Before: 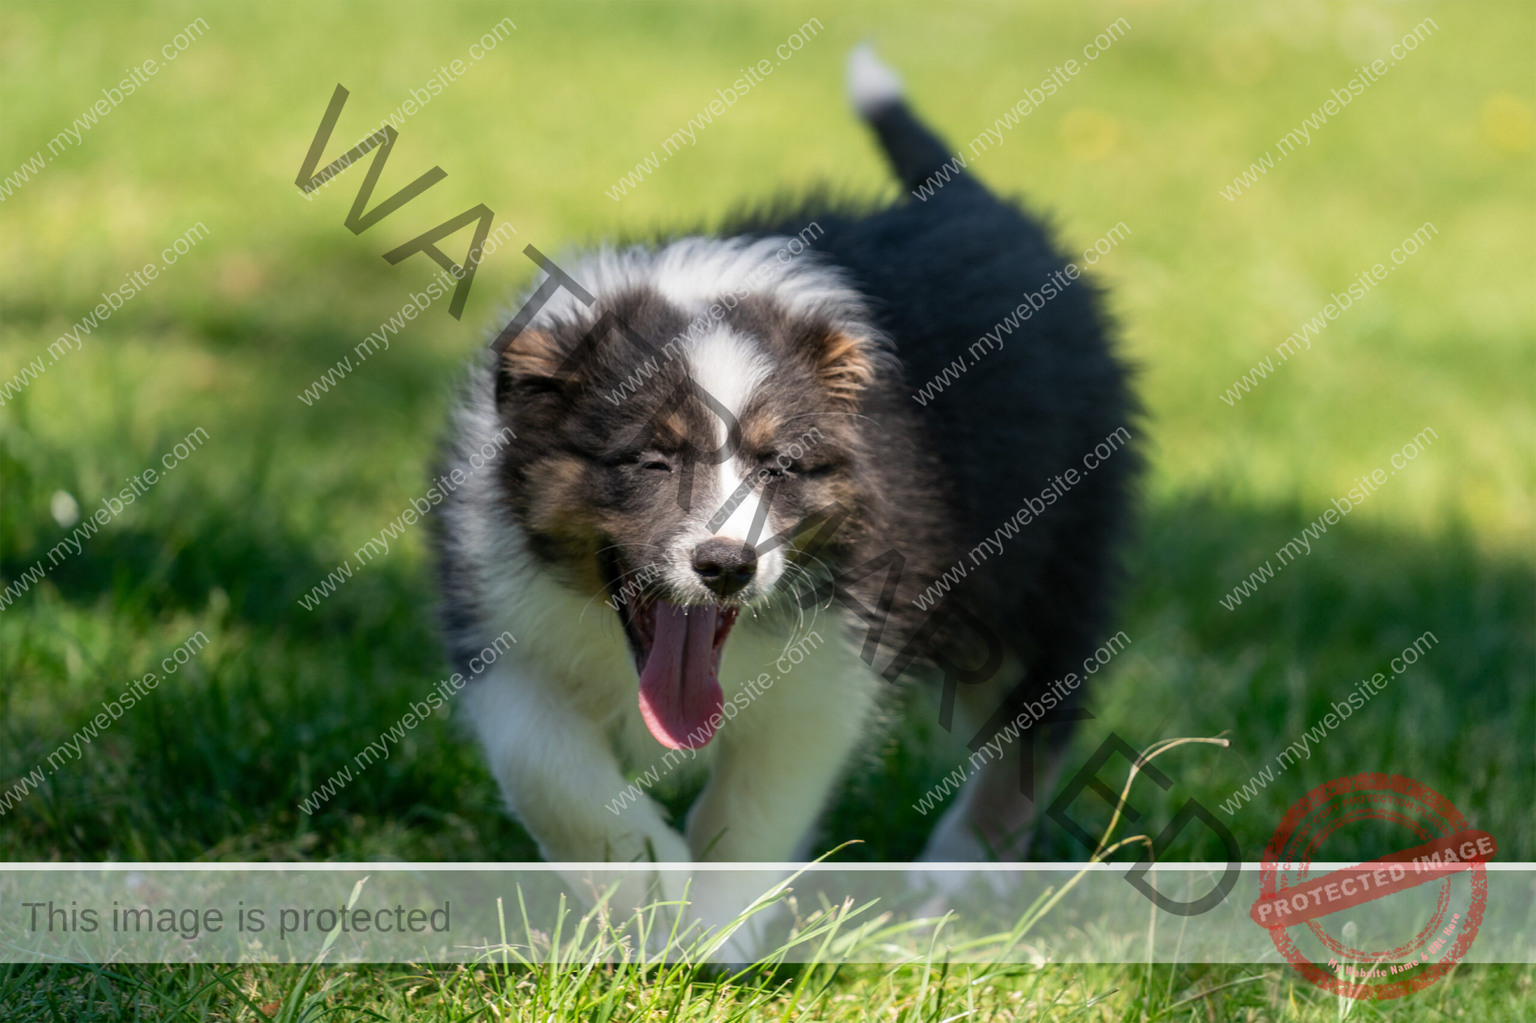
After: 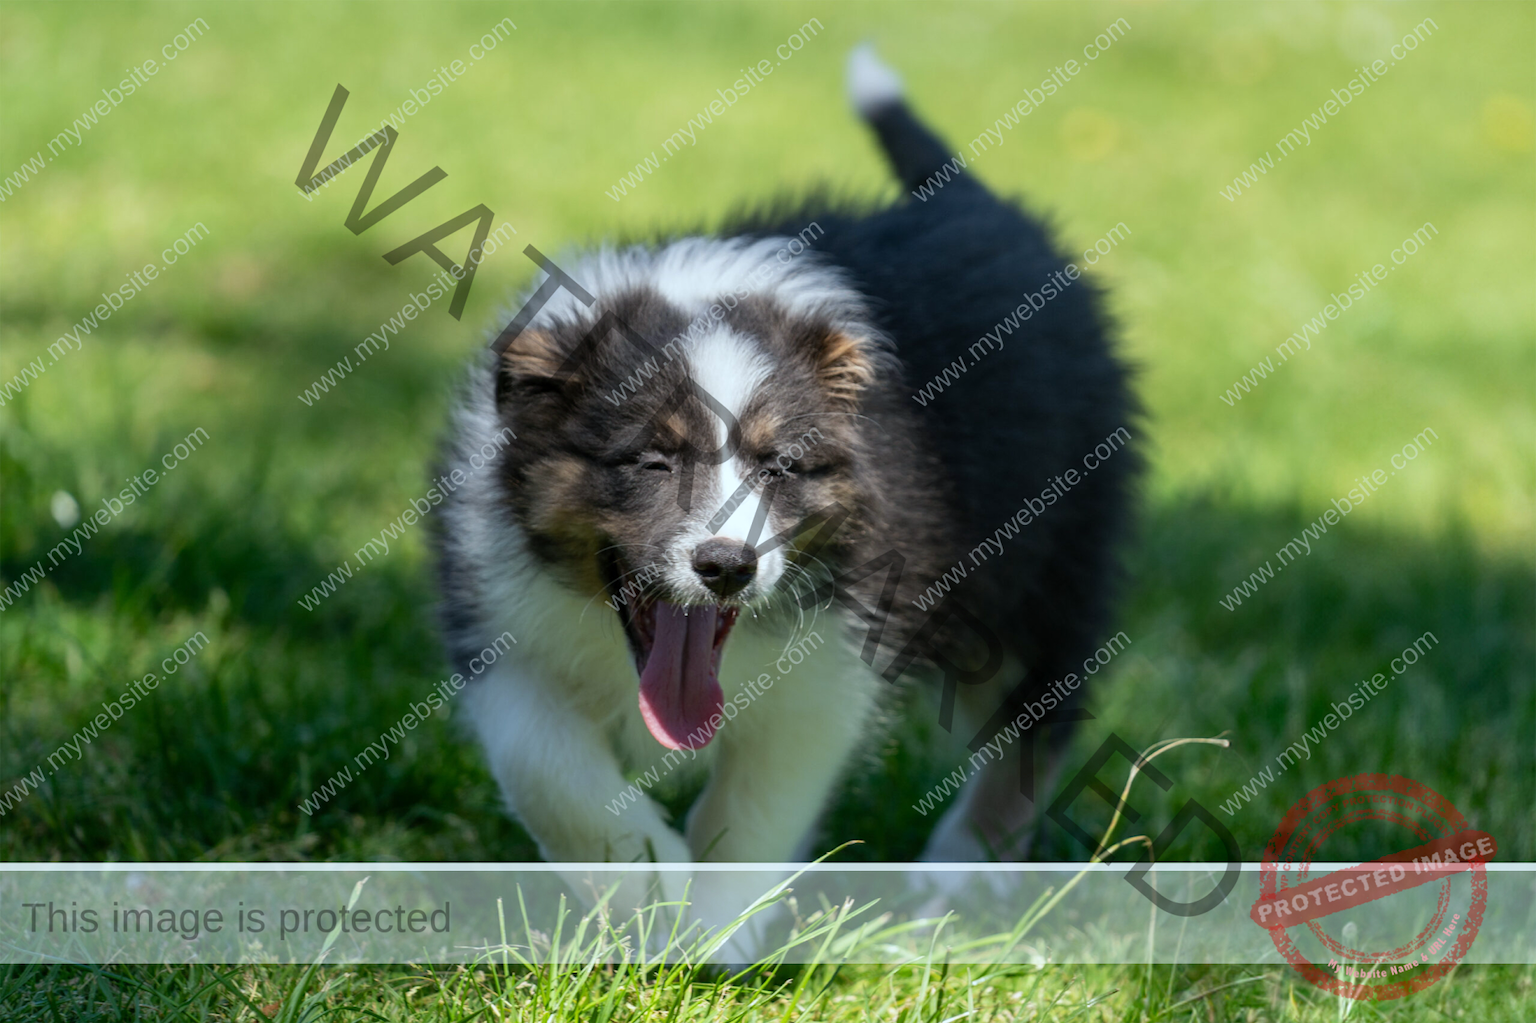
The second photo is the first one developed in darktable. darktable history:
white balance: red 0.925, blue 1.046
exposure: compensate highlight preservation false
